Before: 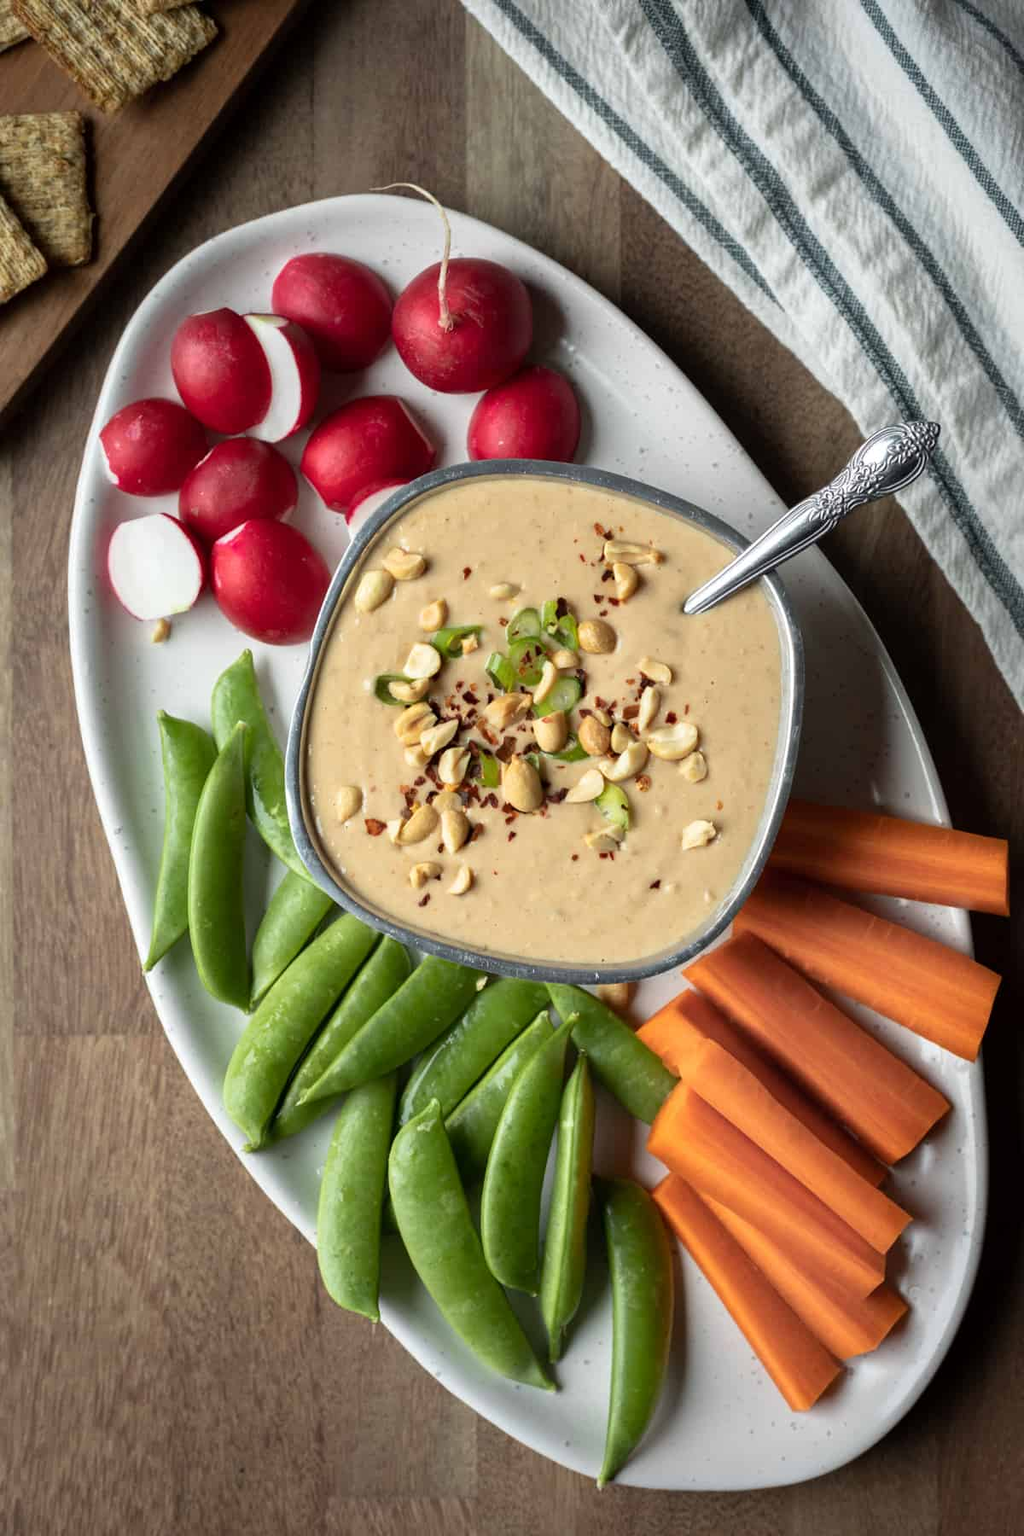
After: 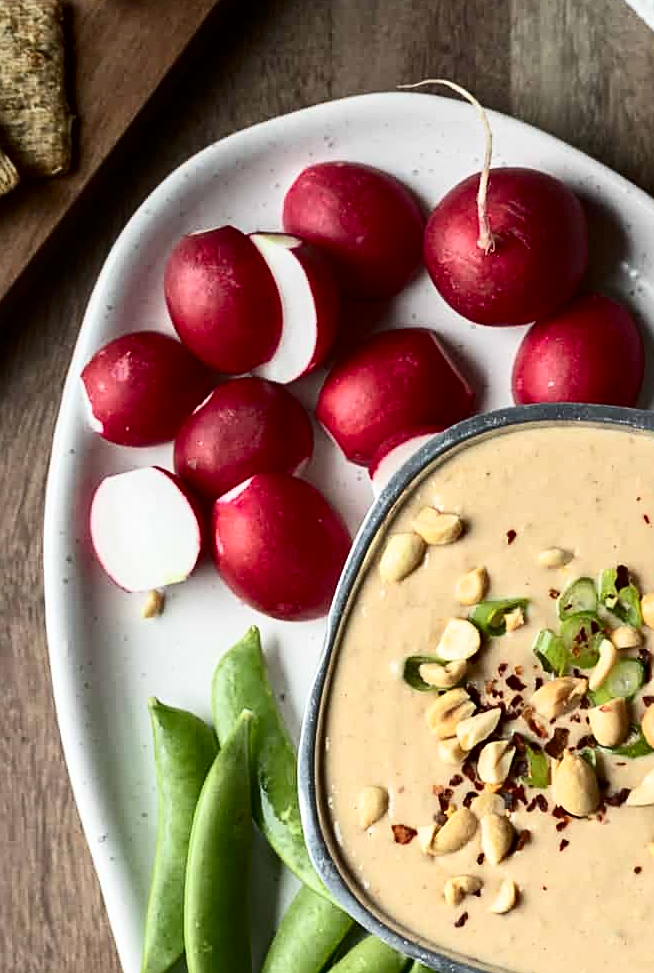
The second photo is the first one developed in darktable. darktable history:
sharpen: on, module defaults
crop and rotate: left 3.023%, top 7.54%, right 42.472%, bottom 38.382%
contrast brightness saturation: contrast 0.272
